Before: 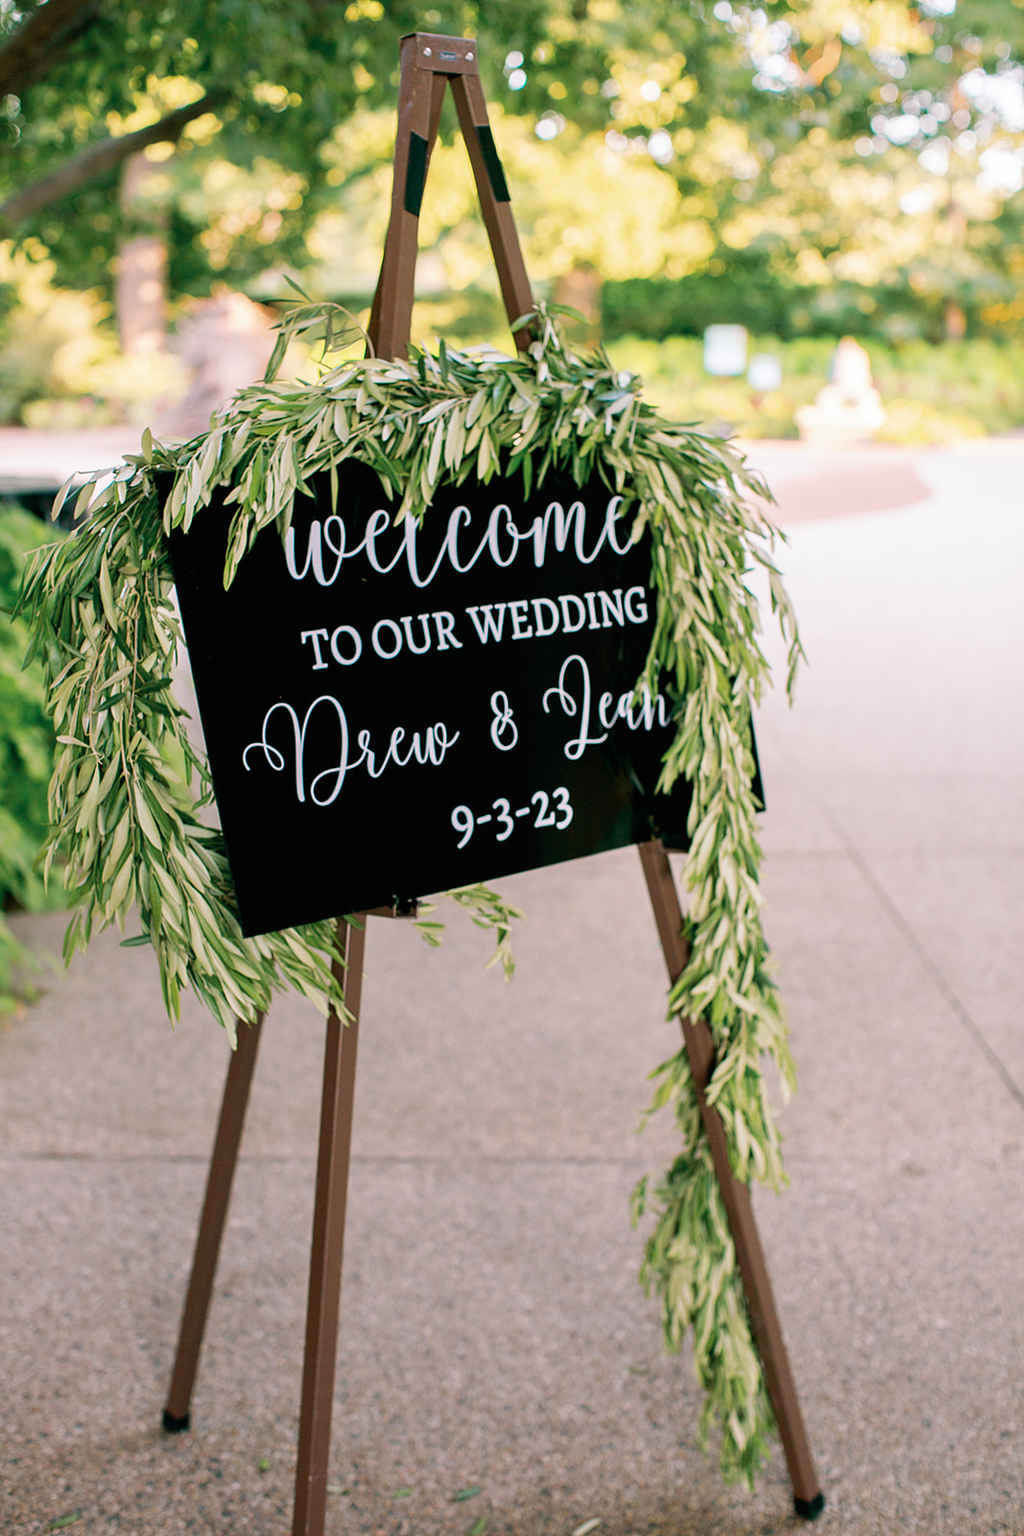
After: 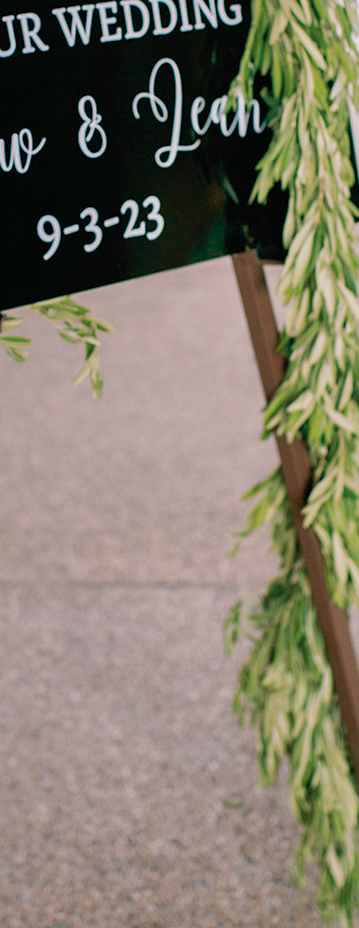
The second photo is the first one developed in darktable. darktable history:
crop: left 40.669%, top 39.037%, right 25.671%, bottom 2.918%
shadows and highlights: on, module defaults
